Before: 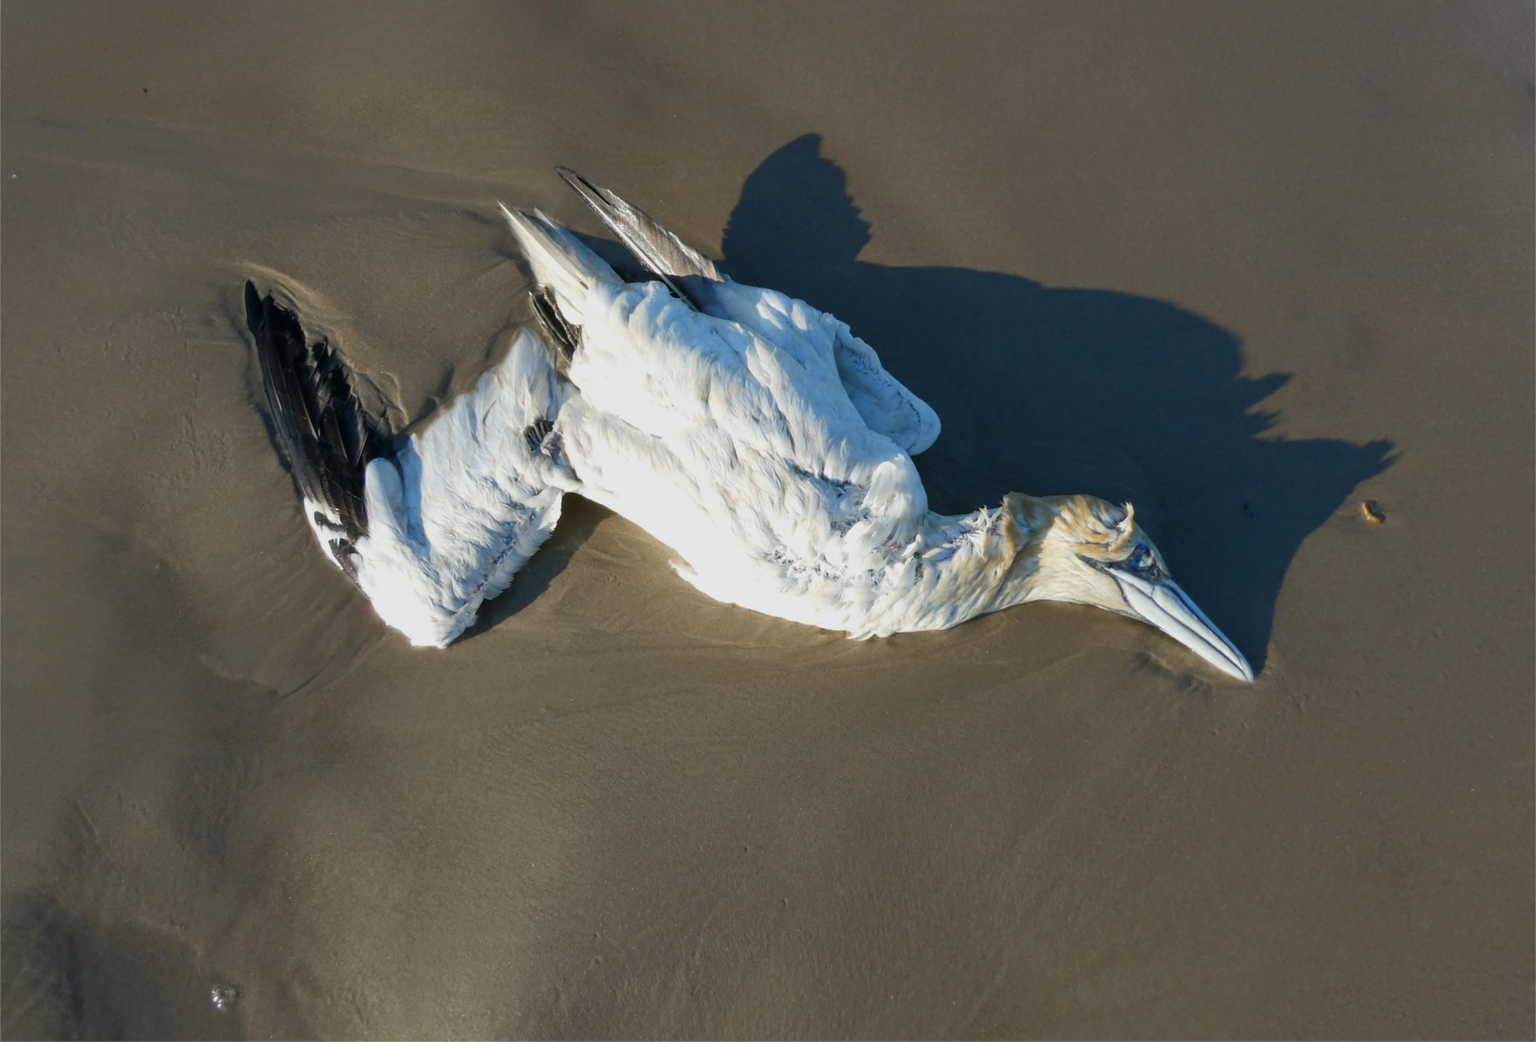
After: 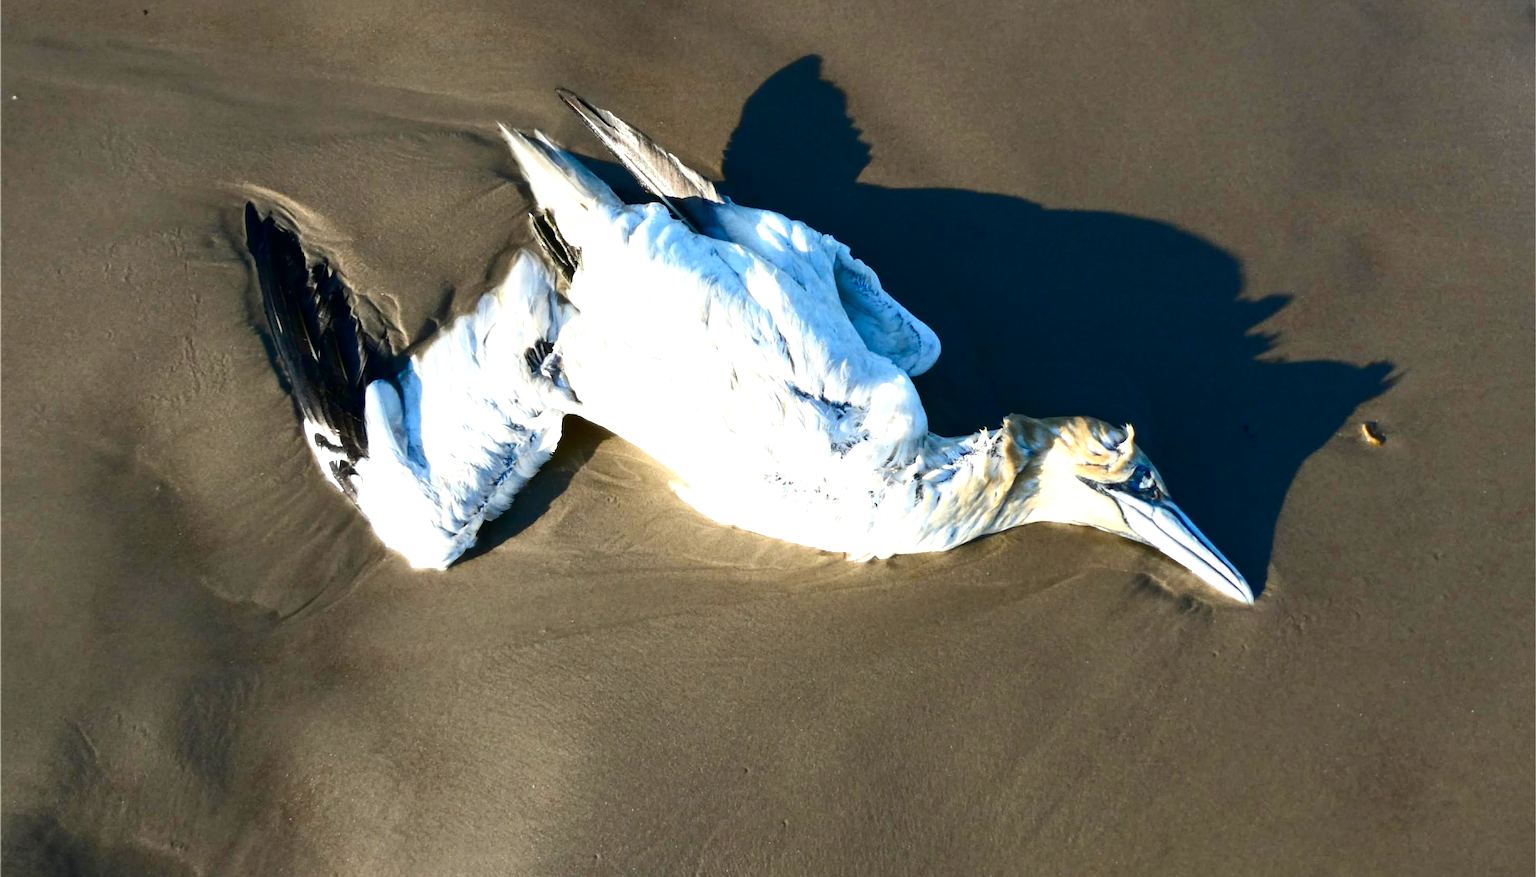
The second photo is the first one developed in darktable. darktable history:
crop: top 7.589%, bottom 8.16%
exposure: exposure 1.092 EV, compensate exposure bias true, compensate highlight preservation false
contrast brightness saturation: contrast 0.237, brightness -0.225, saturation 0.137
